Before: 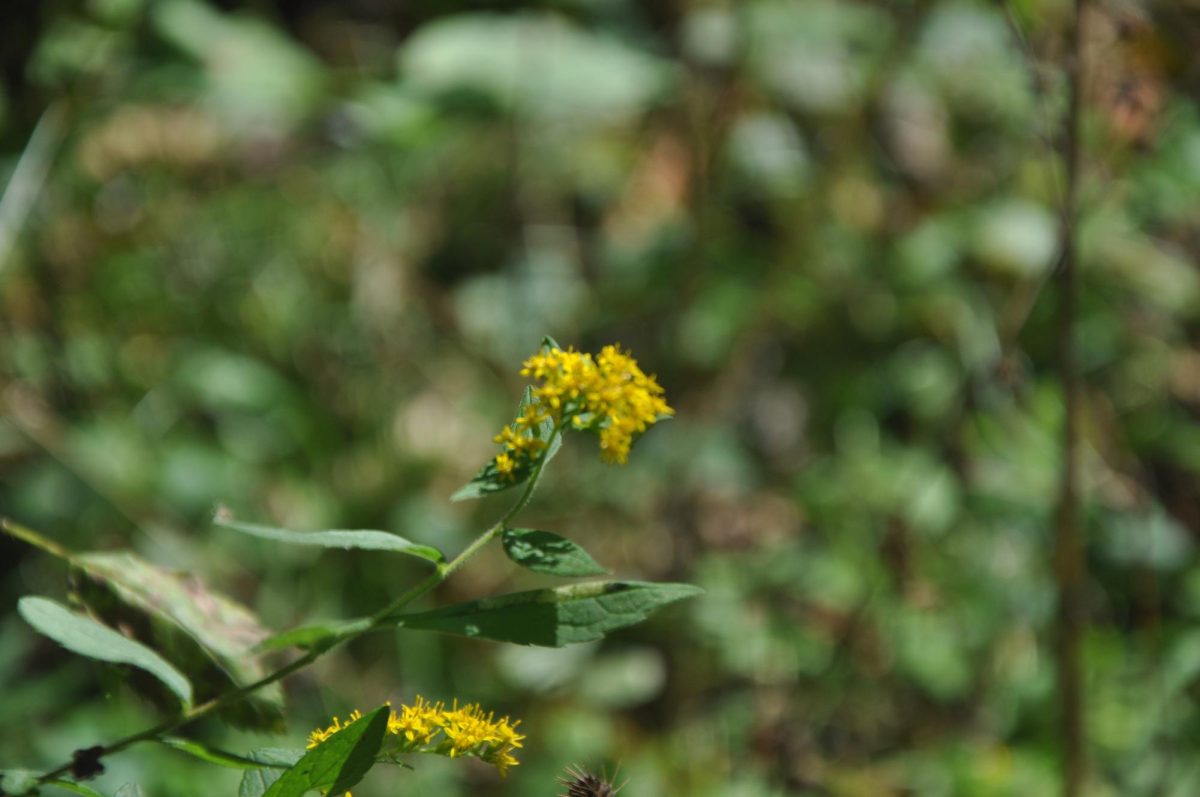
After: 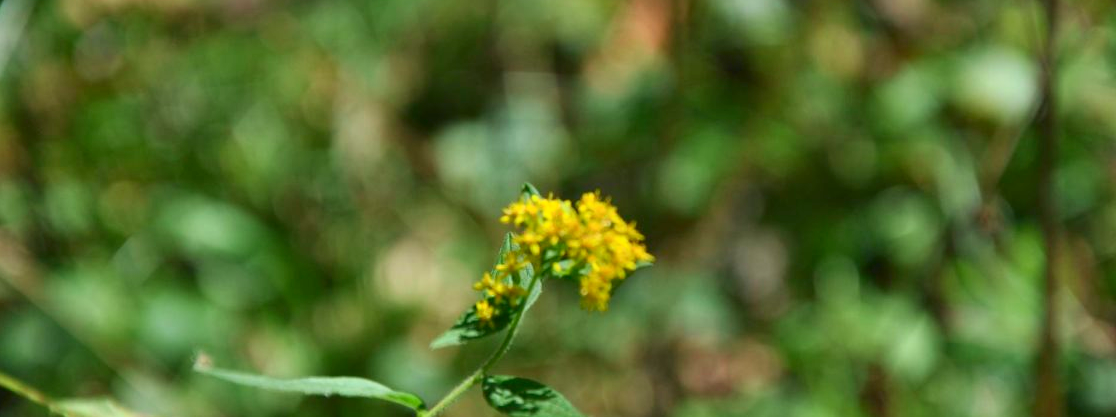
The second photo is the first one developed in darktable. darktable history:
crop: left 1.744%, top 19.225%, right 5.069%, bottom 28.357%
tone curve: curves: ch0 [(0, 0) (0.091, 0.075) (0.409, 0.457) (0.733, 0.82) (0.844, 0.908) (0.909, 0.942) (1, 0.973)]; ch1 [(0, 0) (0.437, 0.404) (0.5, 0.5) (0.529, 0.556) (0.58, 0.606) (0.616, 0.654) (1, 1)]; ch2 [(0, 0) (0.442, 0.415) (0.5, 0.5) (0.535, 0.557) (0.585, 0.62) (1, 1)], color space Lab, independent channels, preserve colors none
